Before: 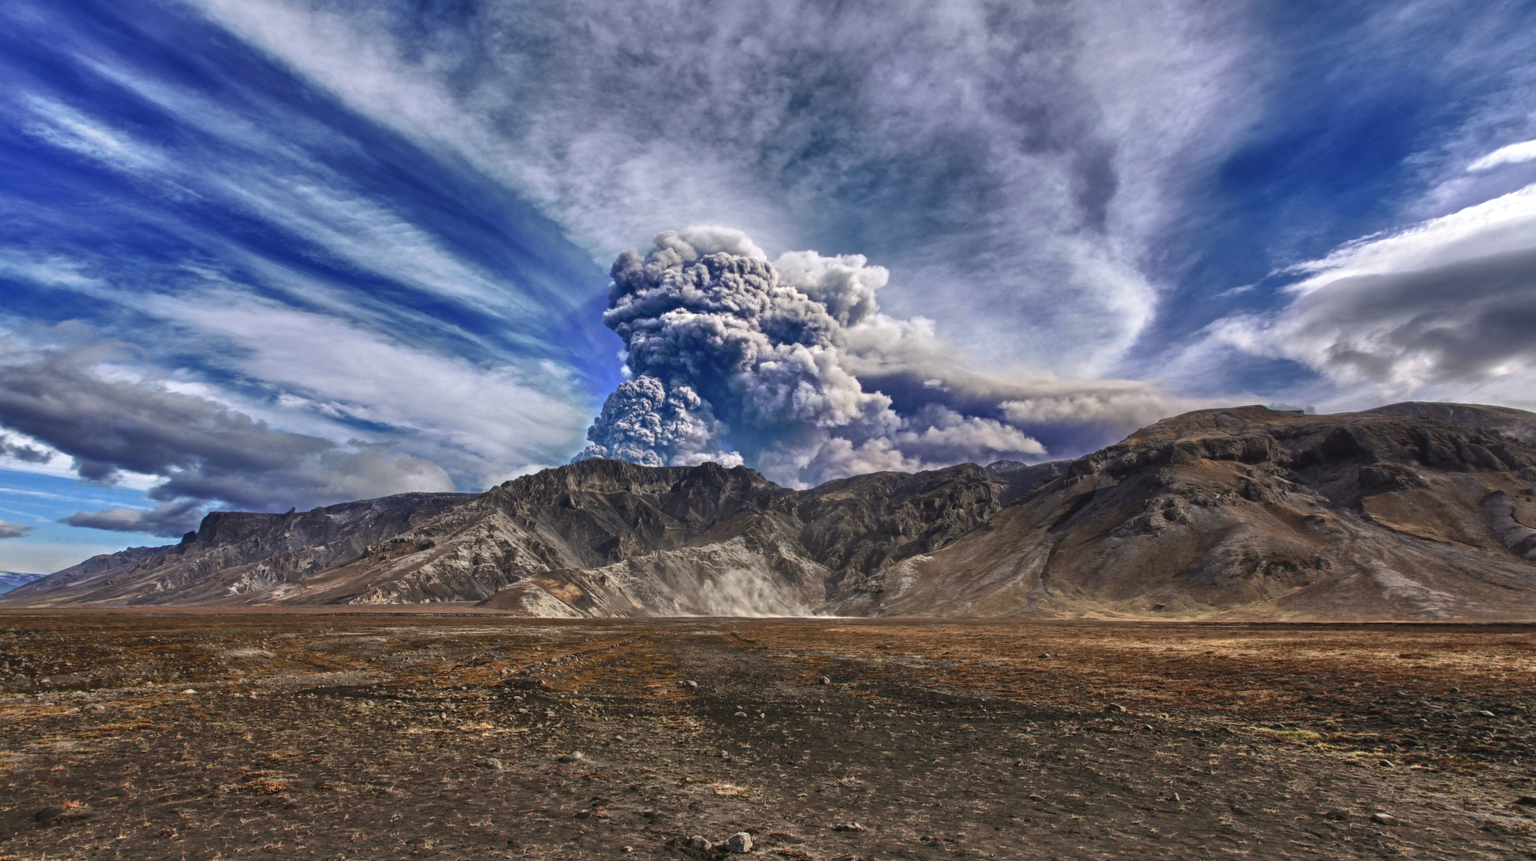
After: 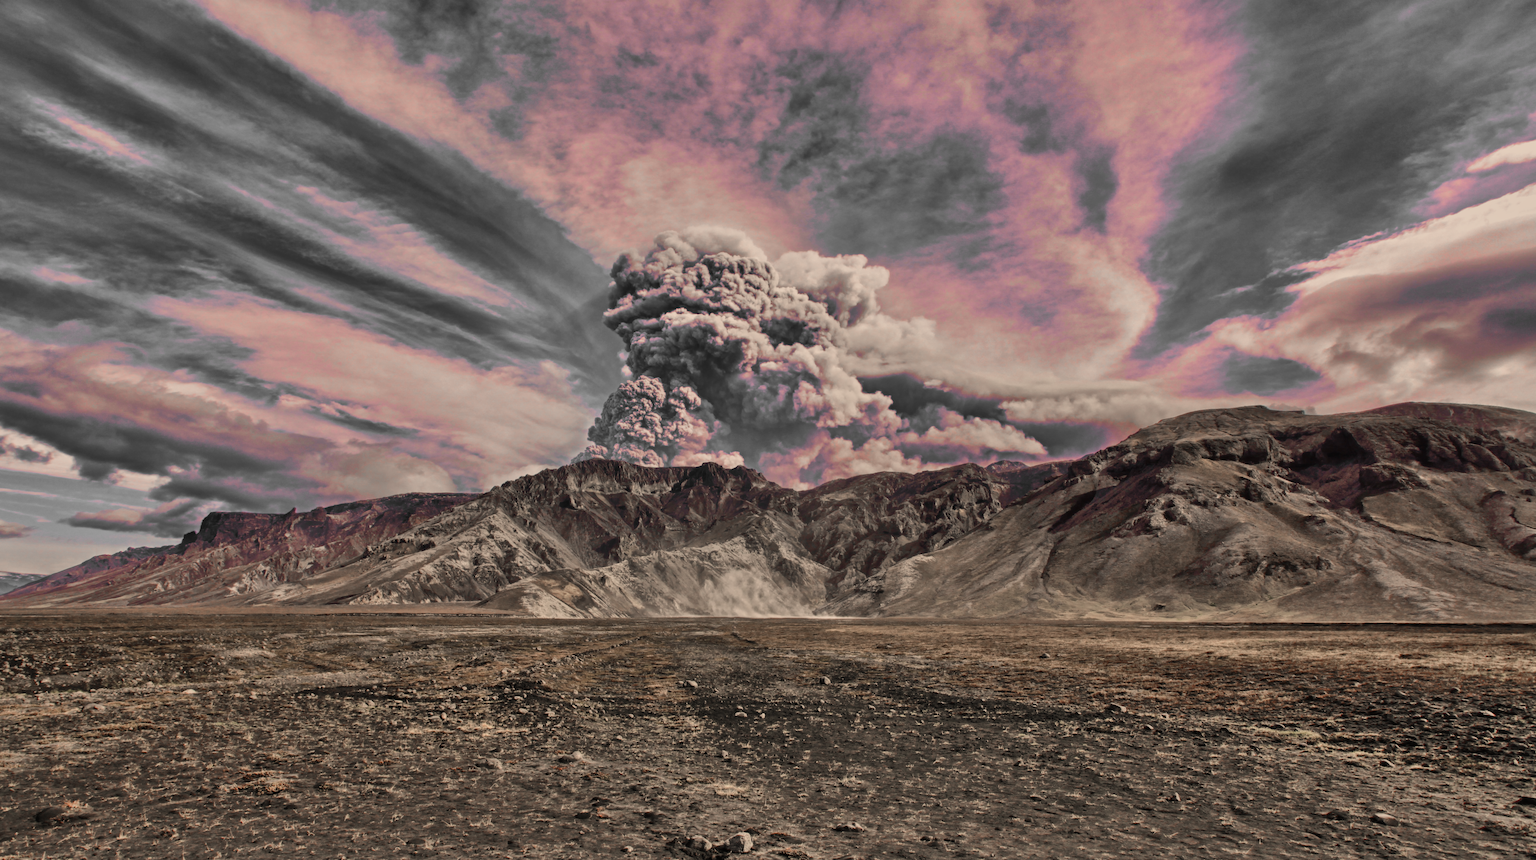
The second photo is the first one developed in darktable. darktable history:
filmic rgb: black relative exposure -7.65 EV, white relative exposure 4.56 EV, hardness 3.61
shadows and highlights: soften with gaussian
color zones: curves: ch1 [(0, 0.831) (0.08, 0.771) (0.157, 0.268) (0.241, 0.207) (0.562, -0.005) (0.714, -0.013) (0.876, 0.01) (1, 0.831)]
color correction: highlights a* 15, highlights b* 31.55
